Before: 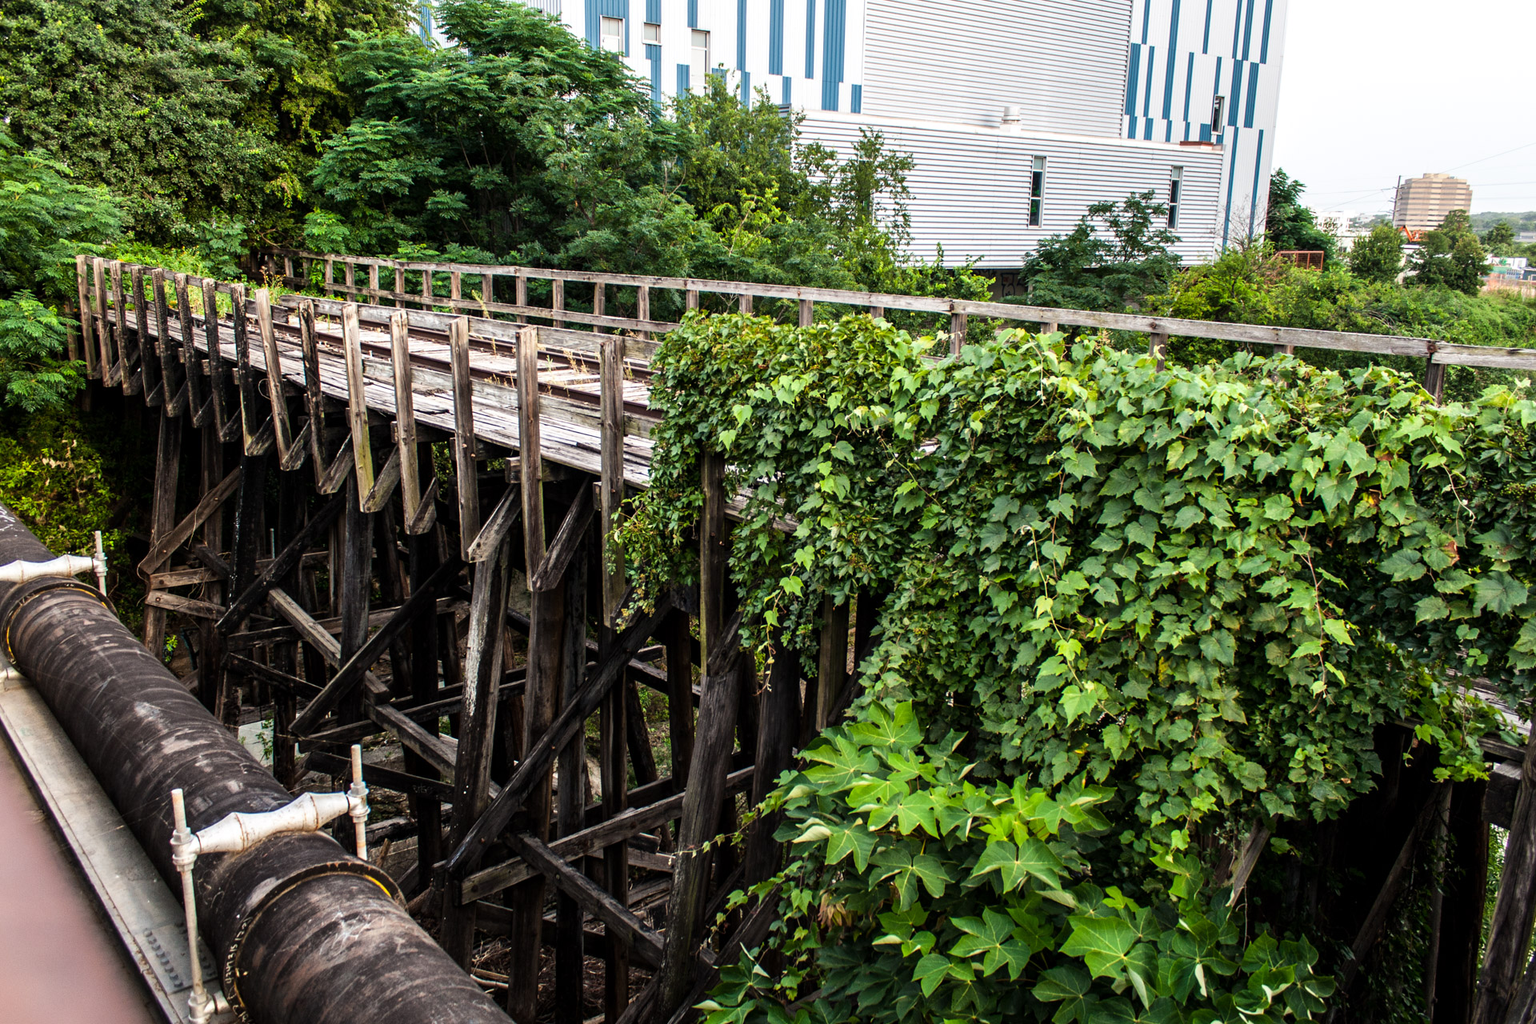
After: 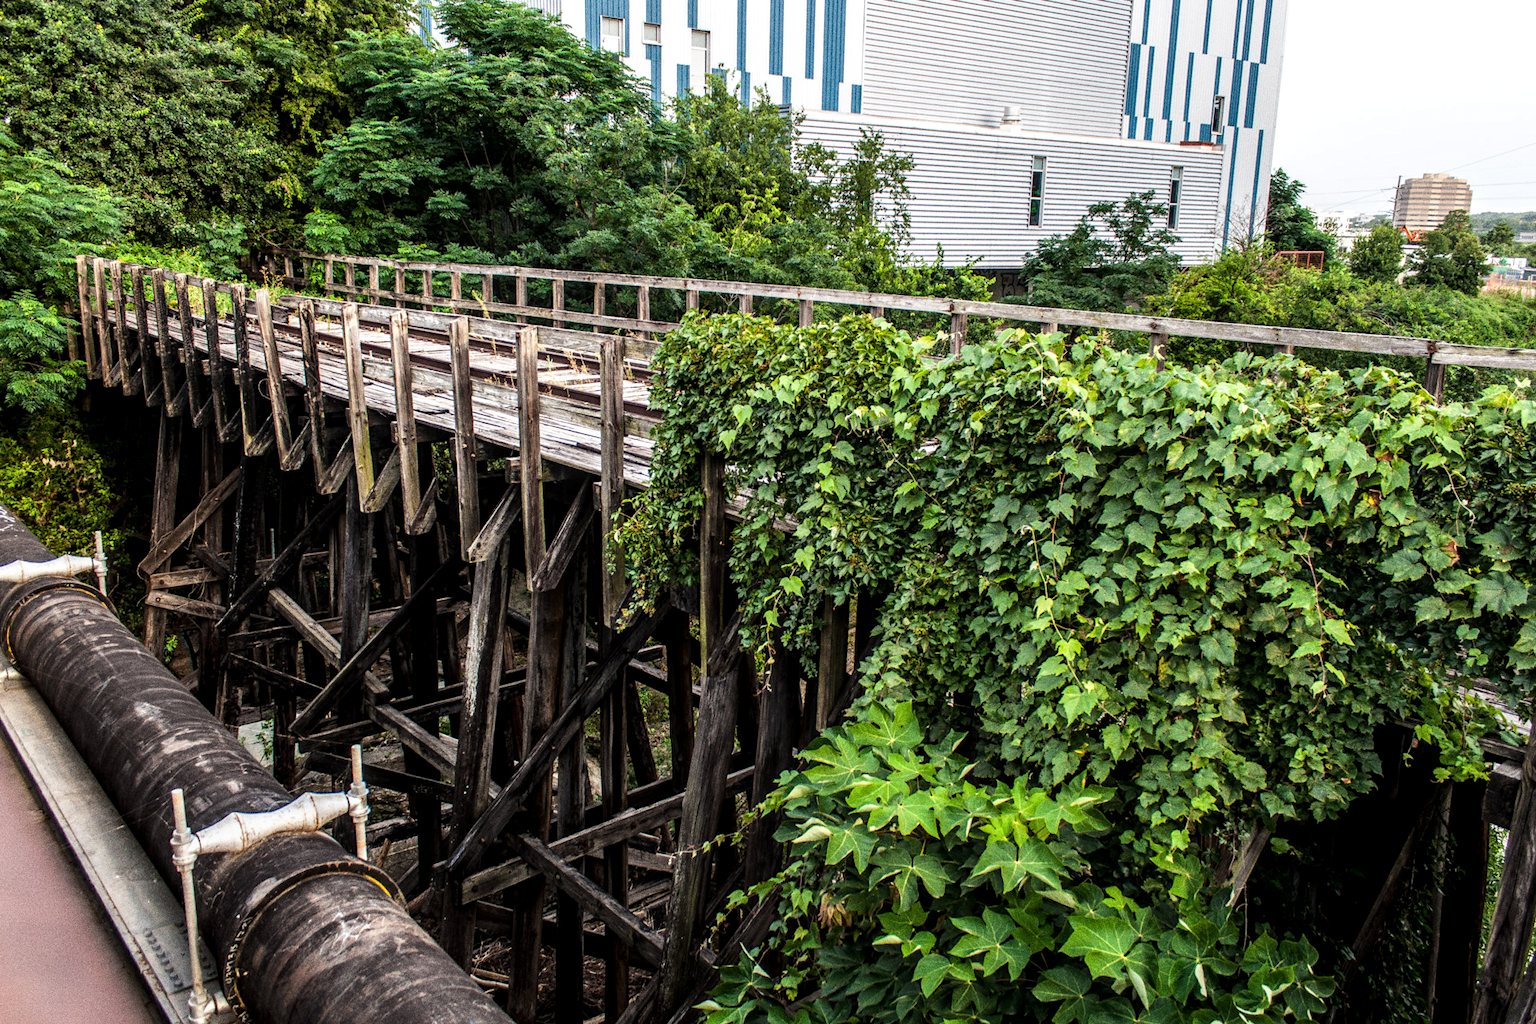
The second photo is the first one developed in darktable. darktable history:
local contrast: detail 130%
grain: coarseness 0.09 ISO, strength 40%
